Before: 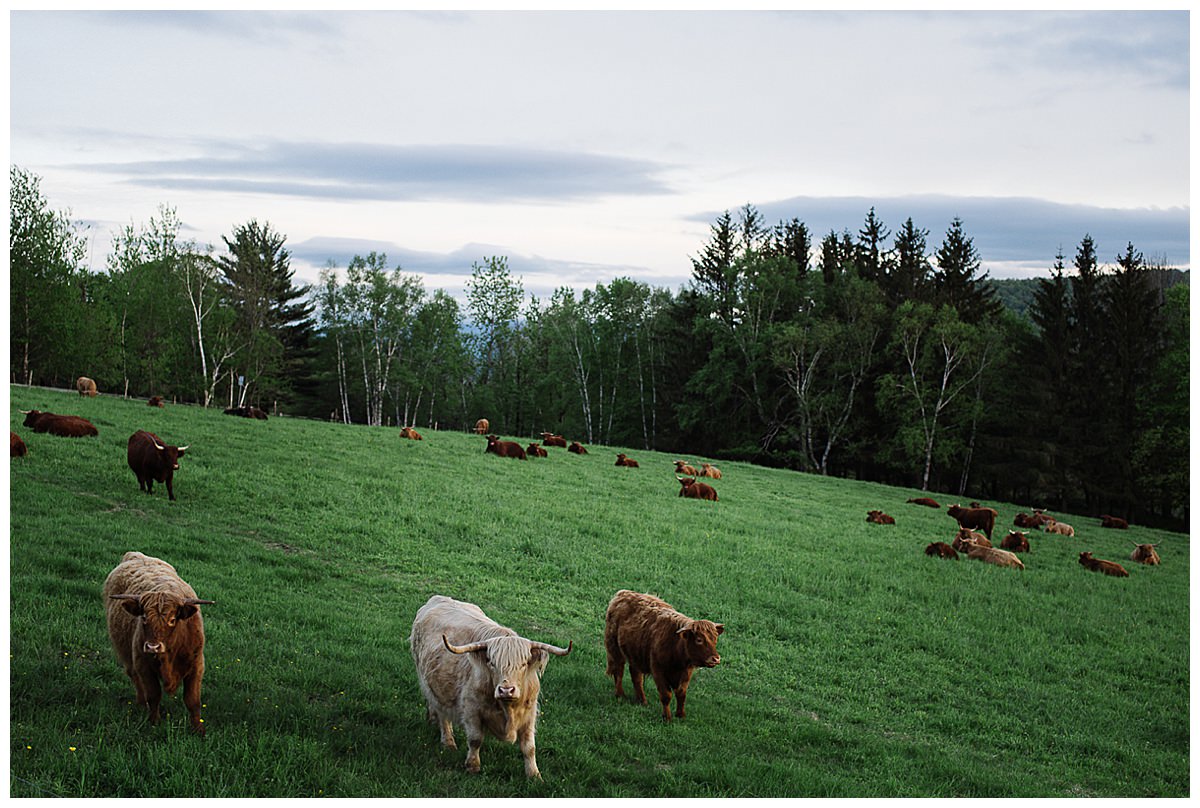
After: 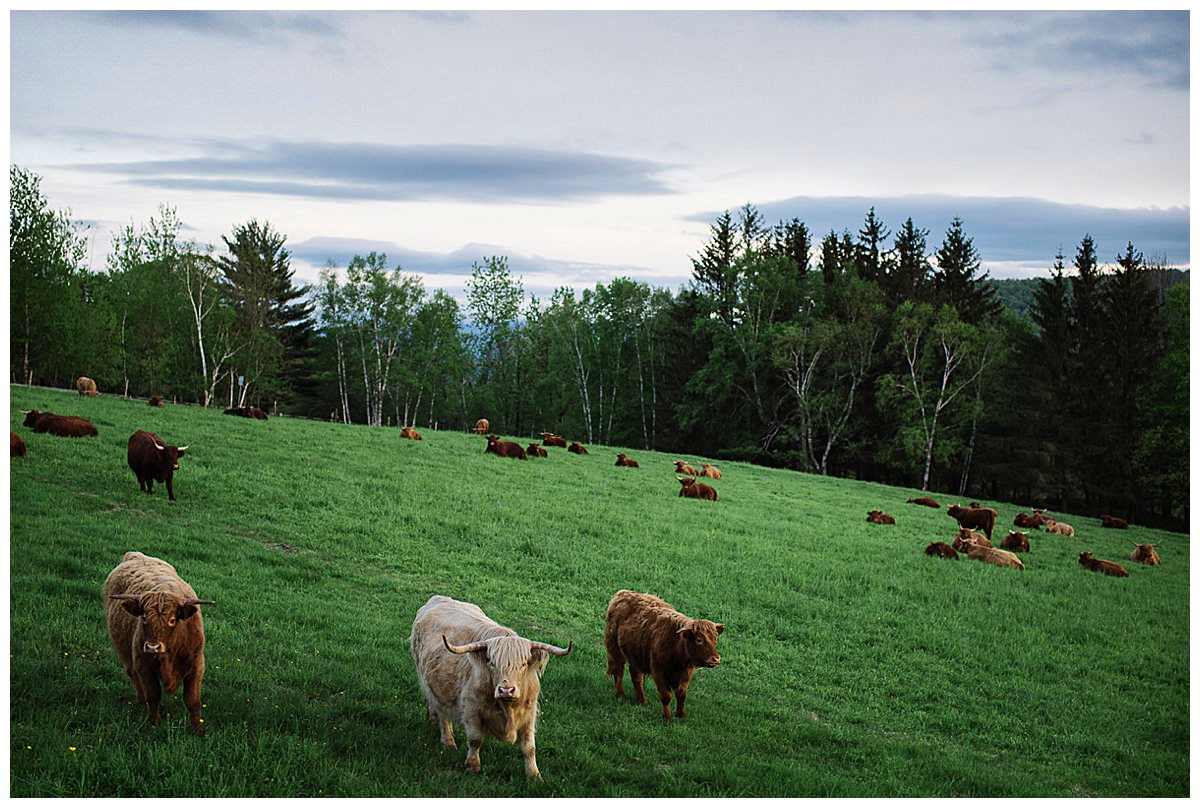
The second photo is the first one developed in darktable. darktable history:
velvia: on, module defaults
shadows and highlights: shadows 52.42, soften with gaussian
